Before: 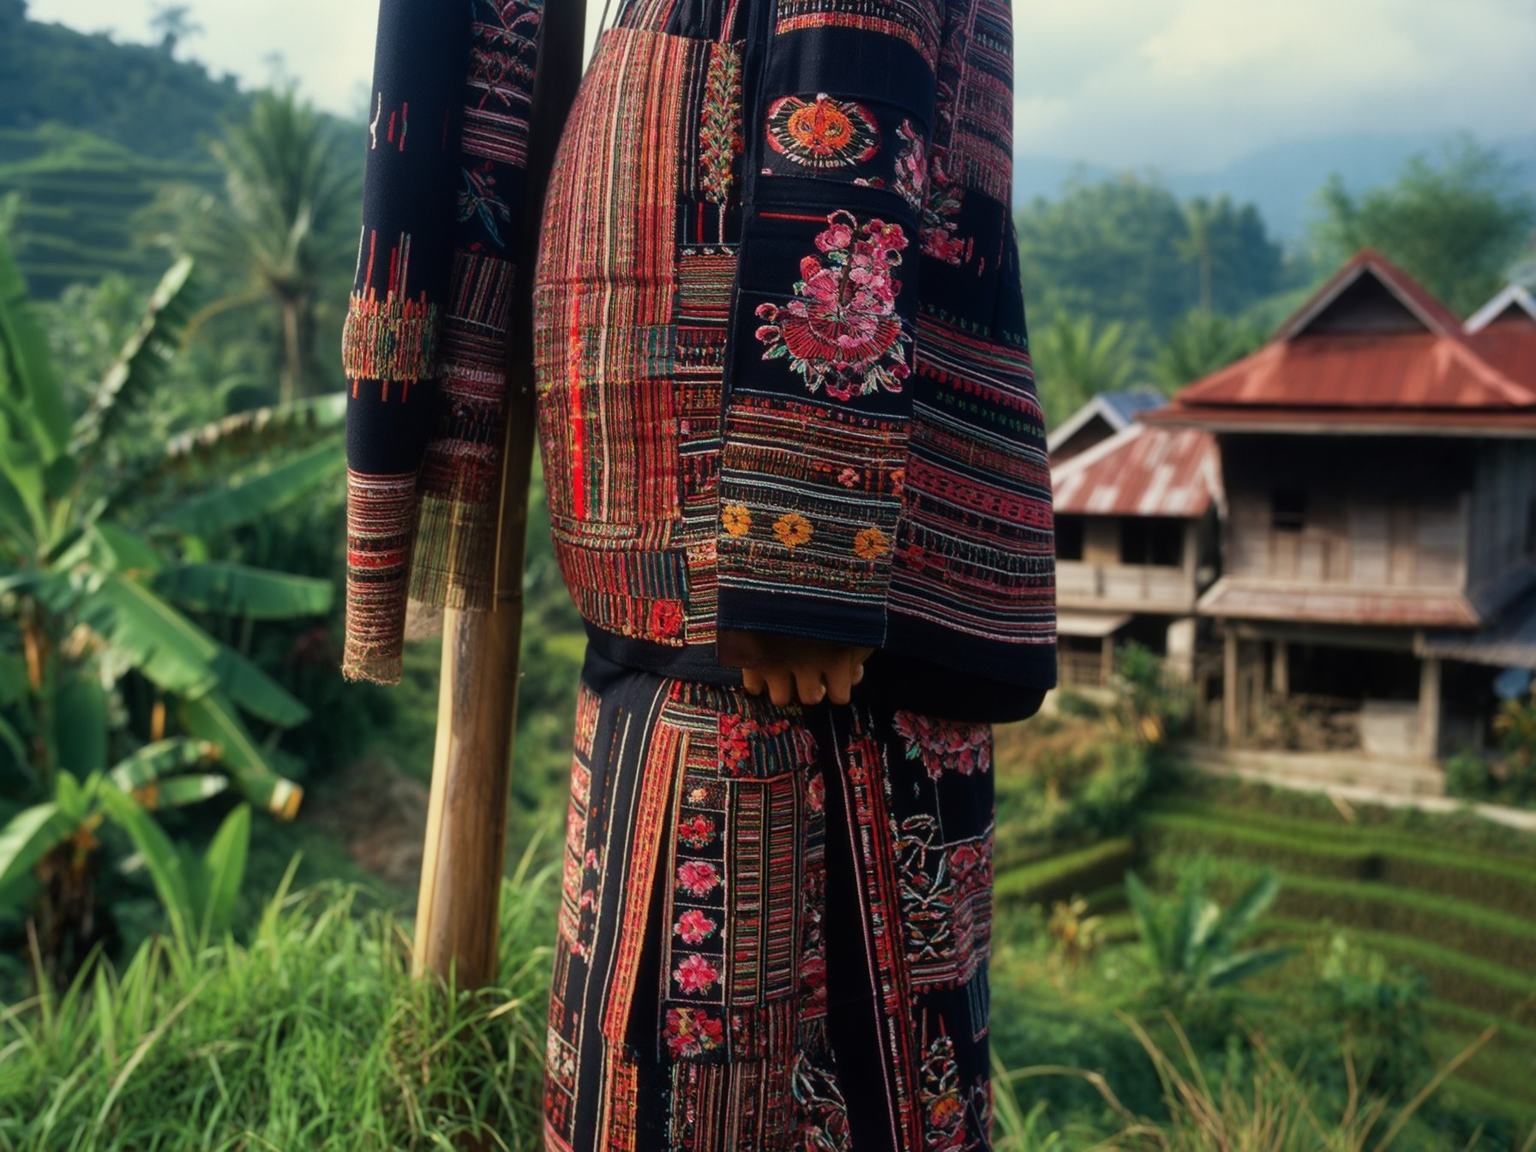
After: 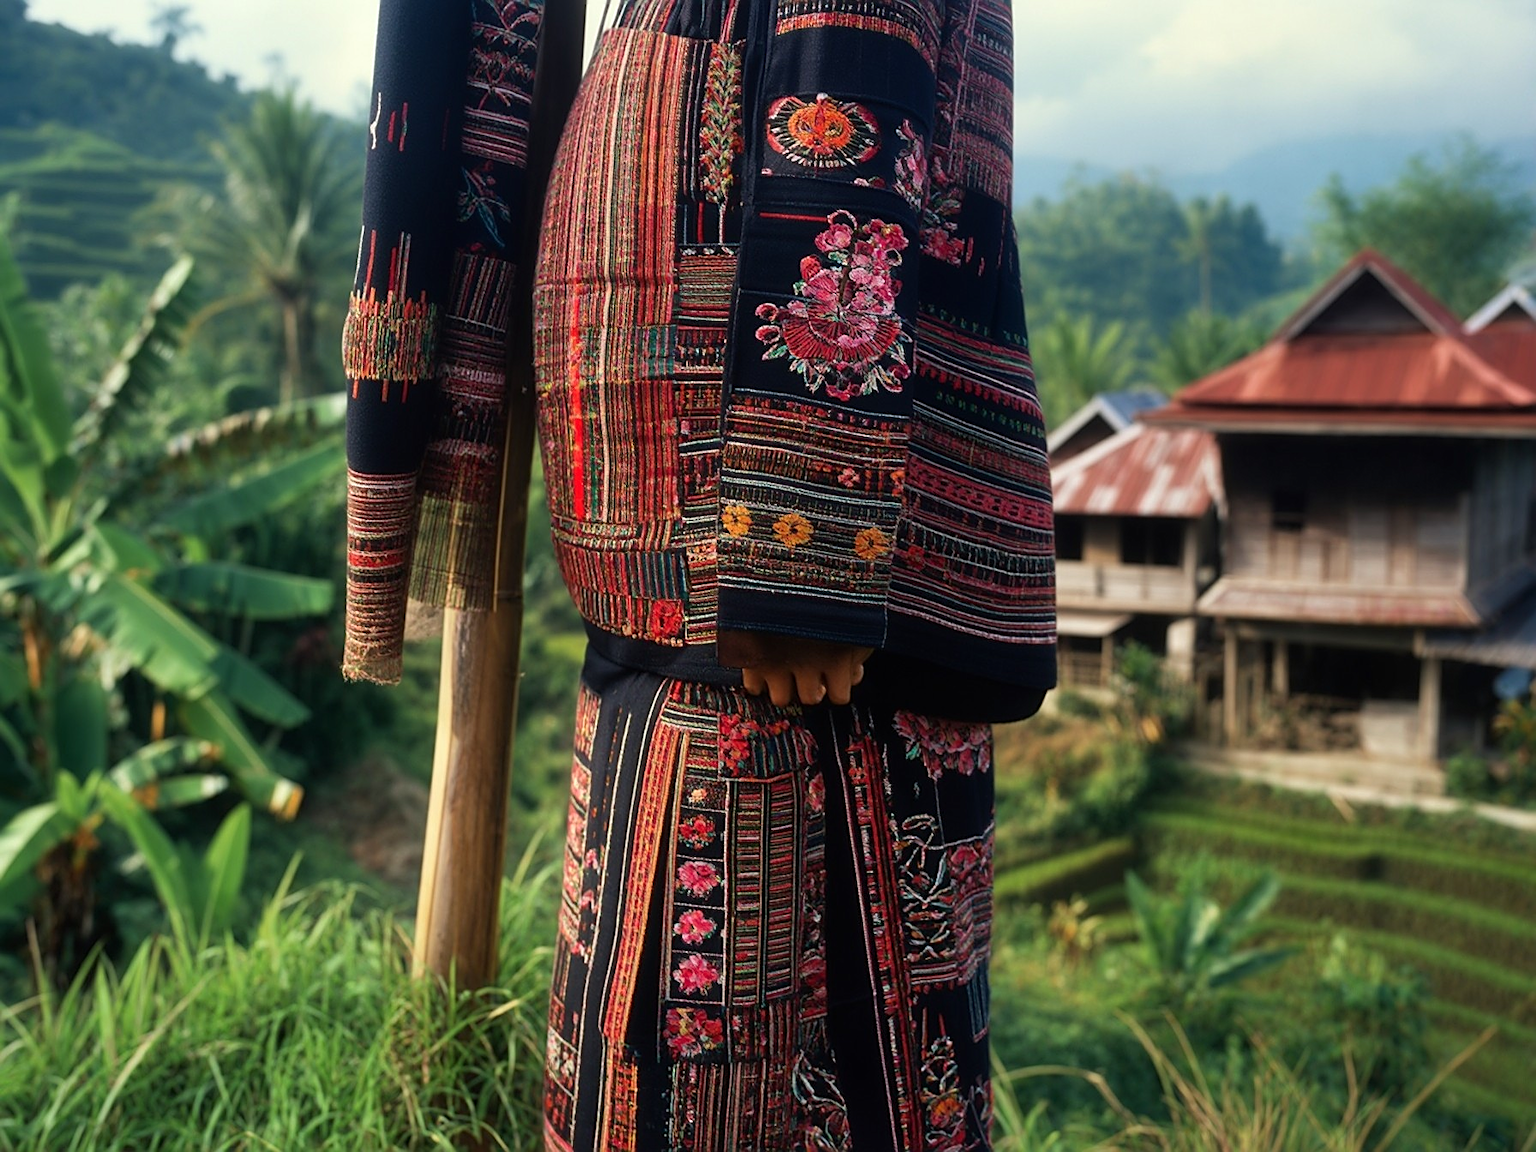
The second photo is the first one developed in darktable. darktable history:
sharpen: on, module defaults
levels: levels [0, 0.476, 0.951]
